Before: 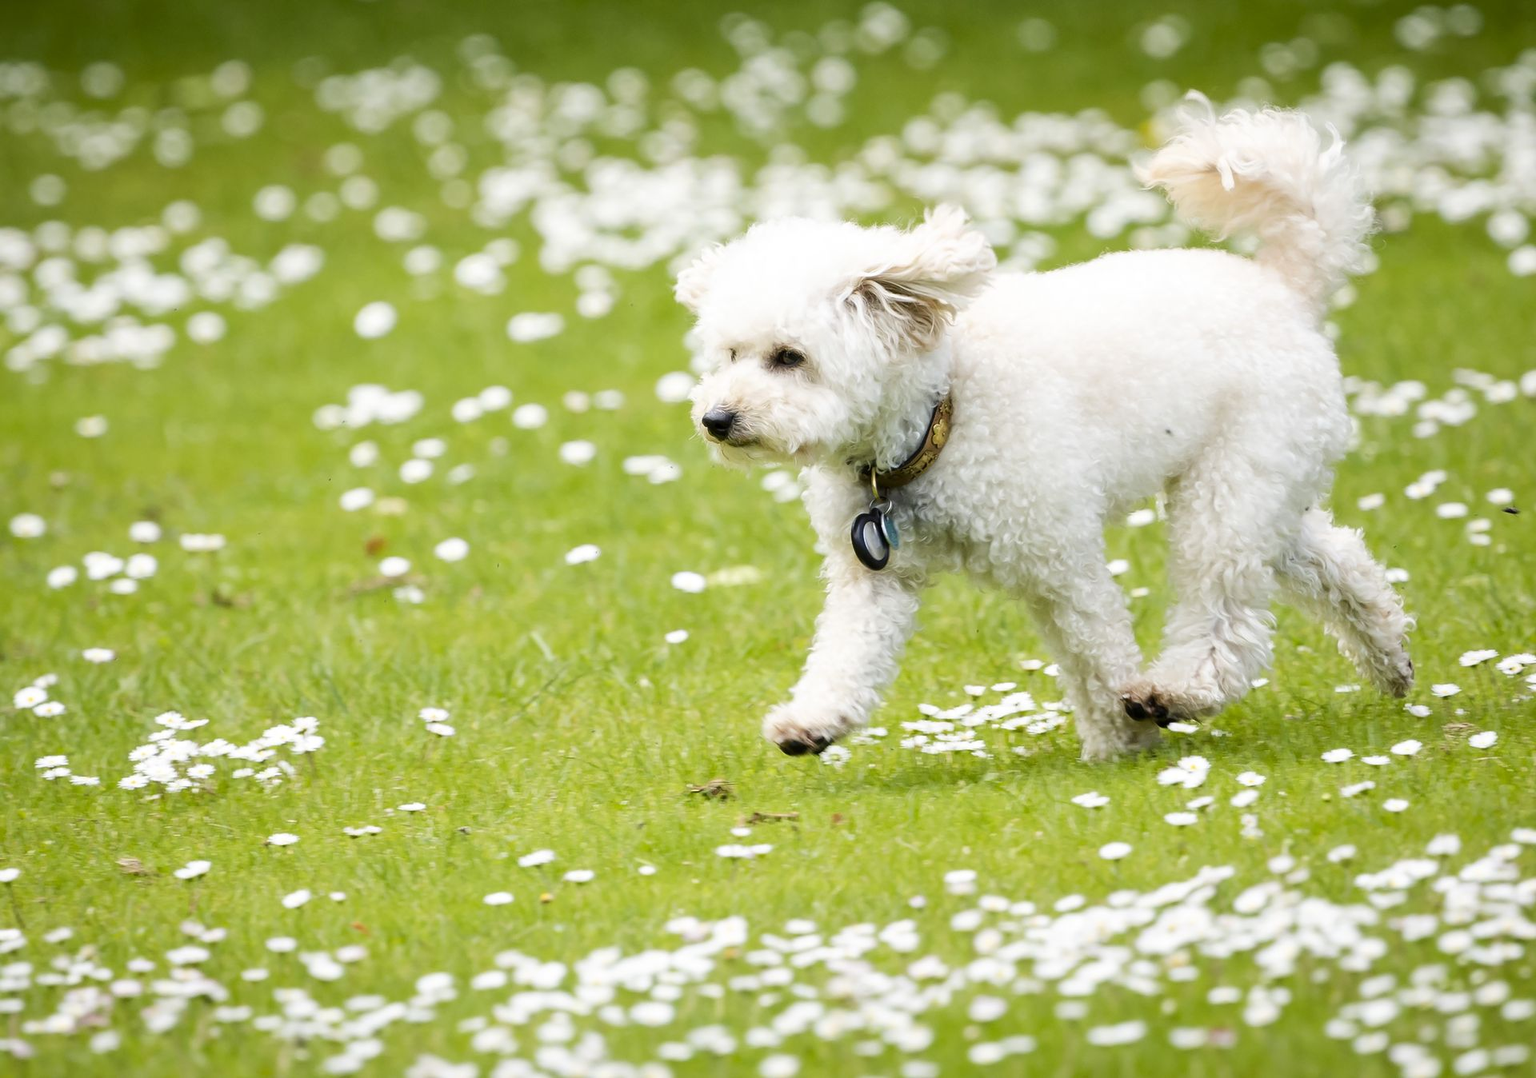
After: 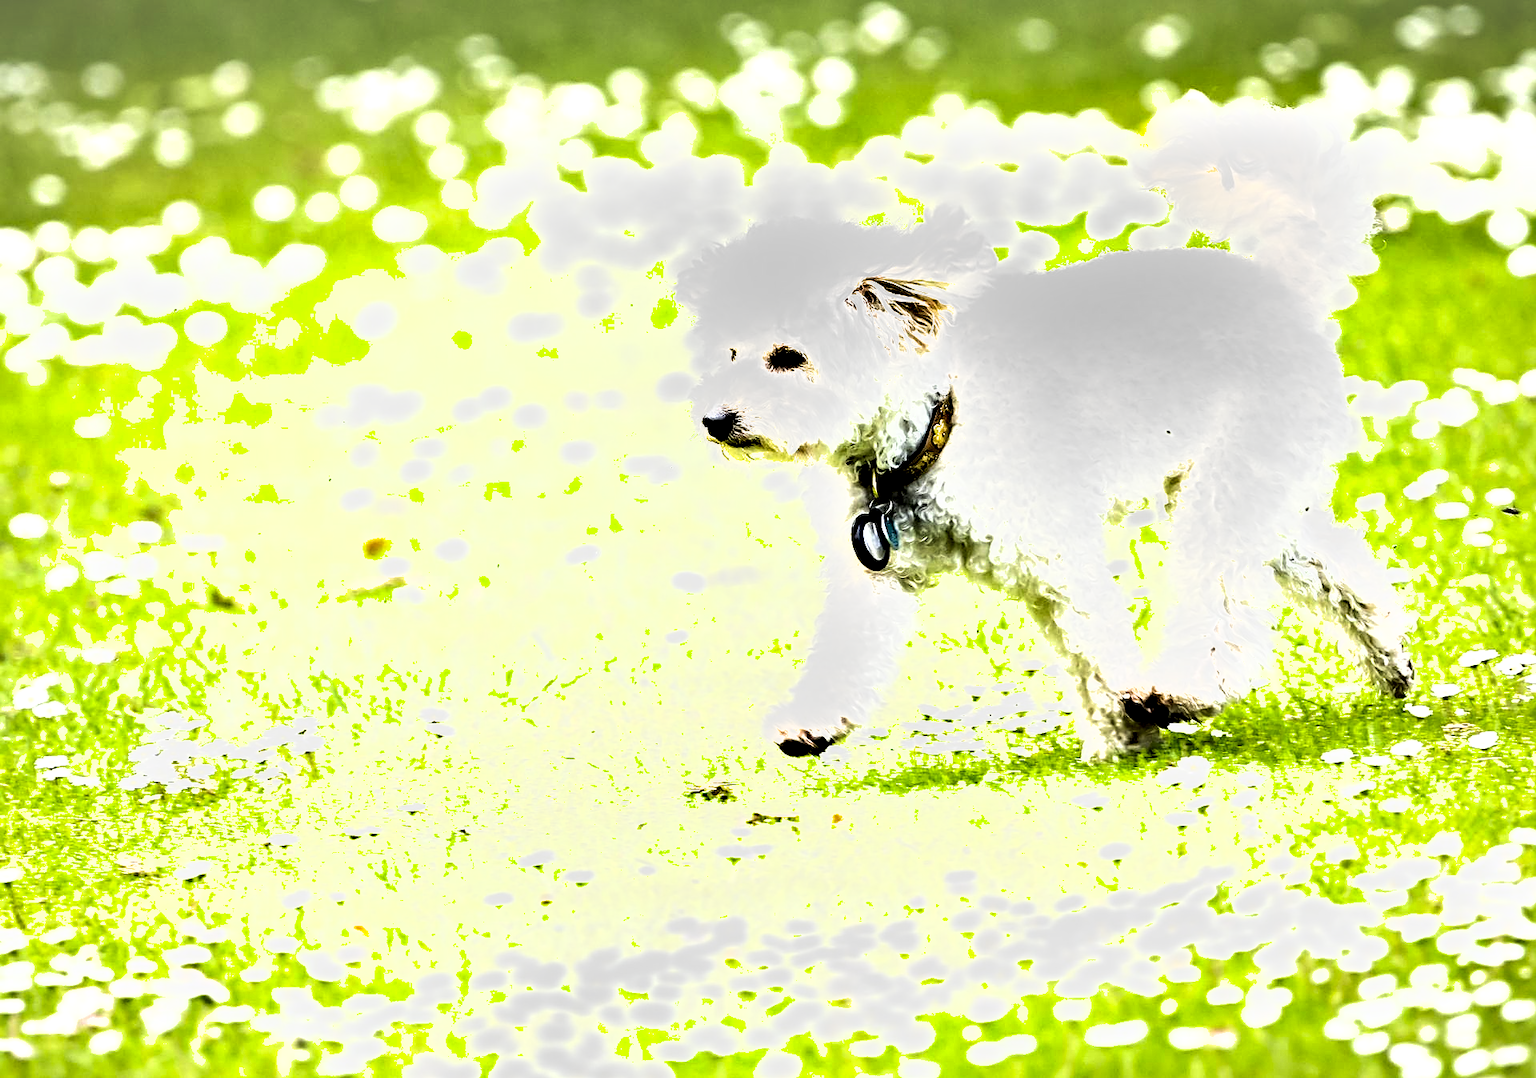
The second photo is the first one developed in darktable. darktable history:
exposure: black level correction -0.024, exposure 1.396 EV, compensate highlight preservation false
shadows and highlights: soften with gaussian
sharpen: on, module defaults
contrast brightness saturation: saturation -0.056
